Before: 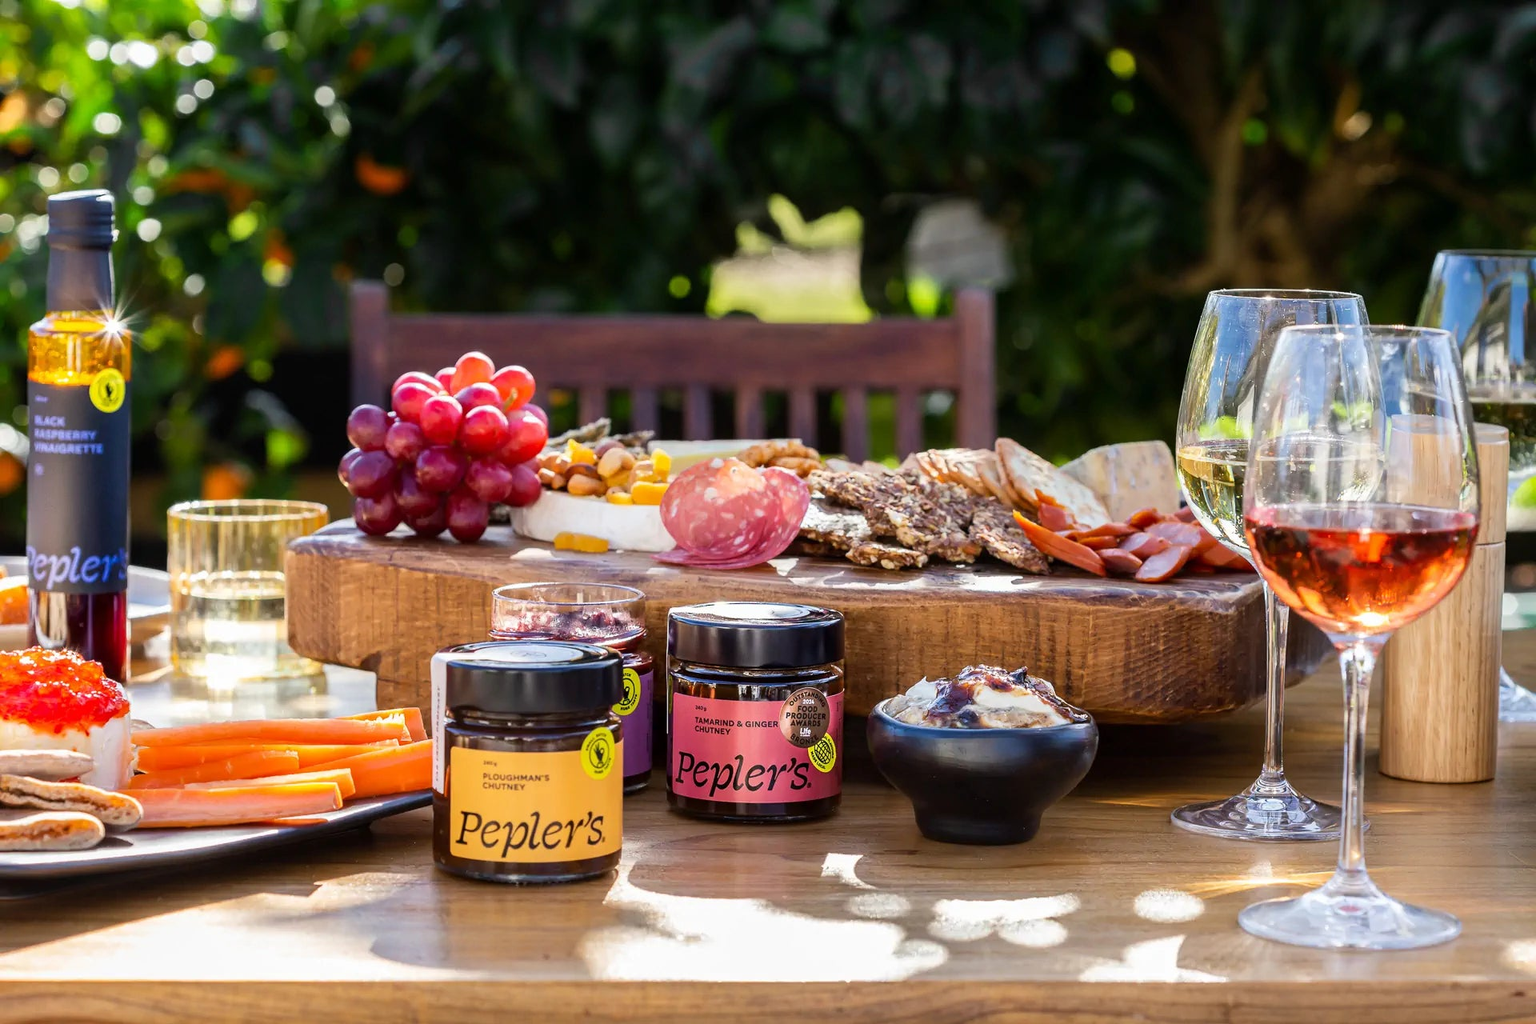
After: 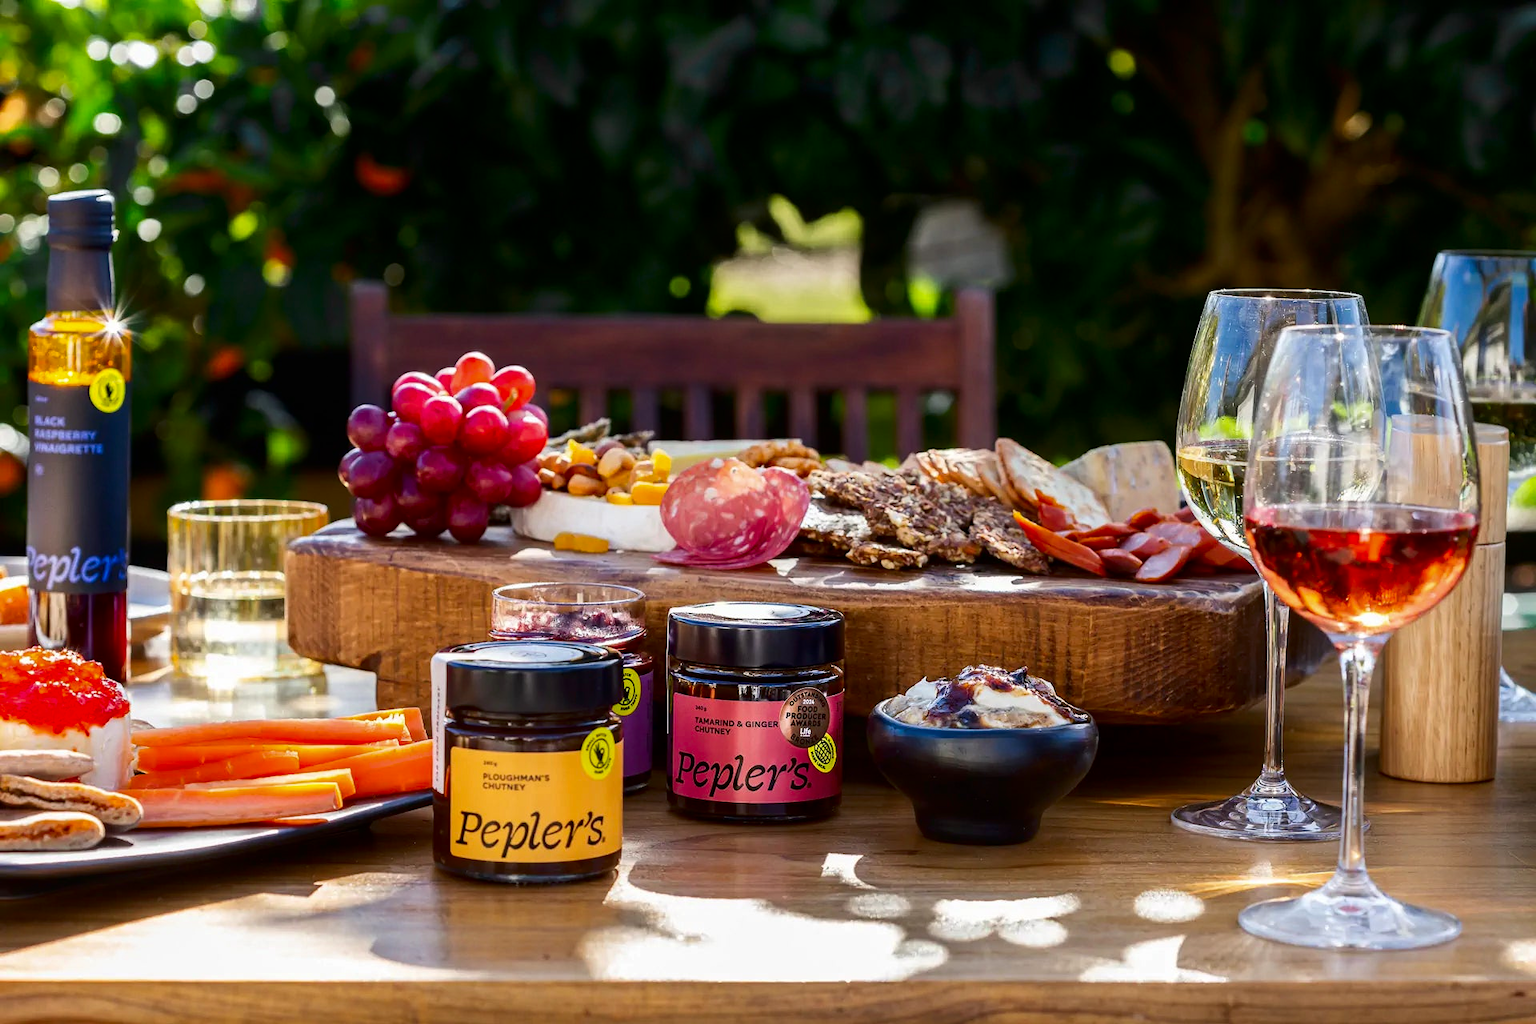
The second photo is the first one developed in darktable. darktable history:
contrast brightness saturation: contrast 0.068, brightness -0.146, saturation 0.108
